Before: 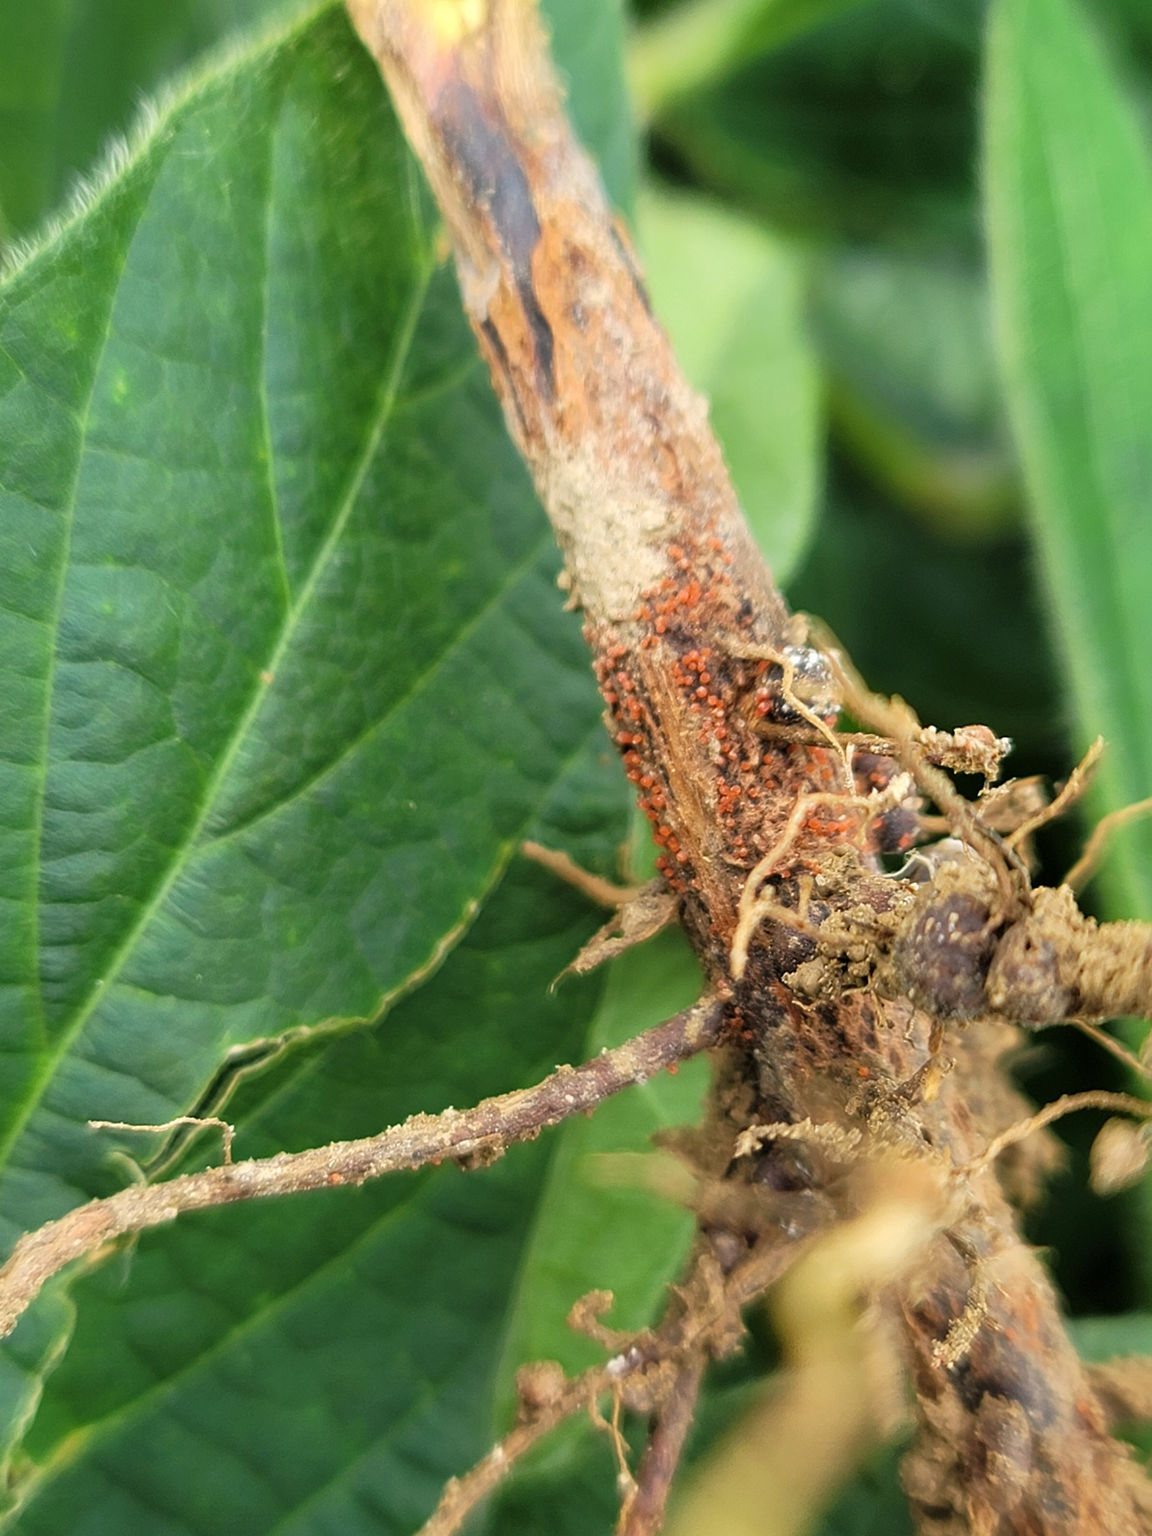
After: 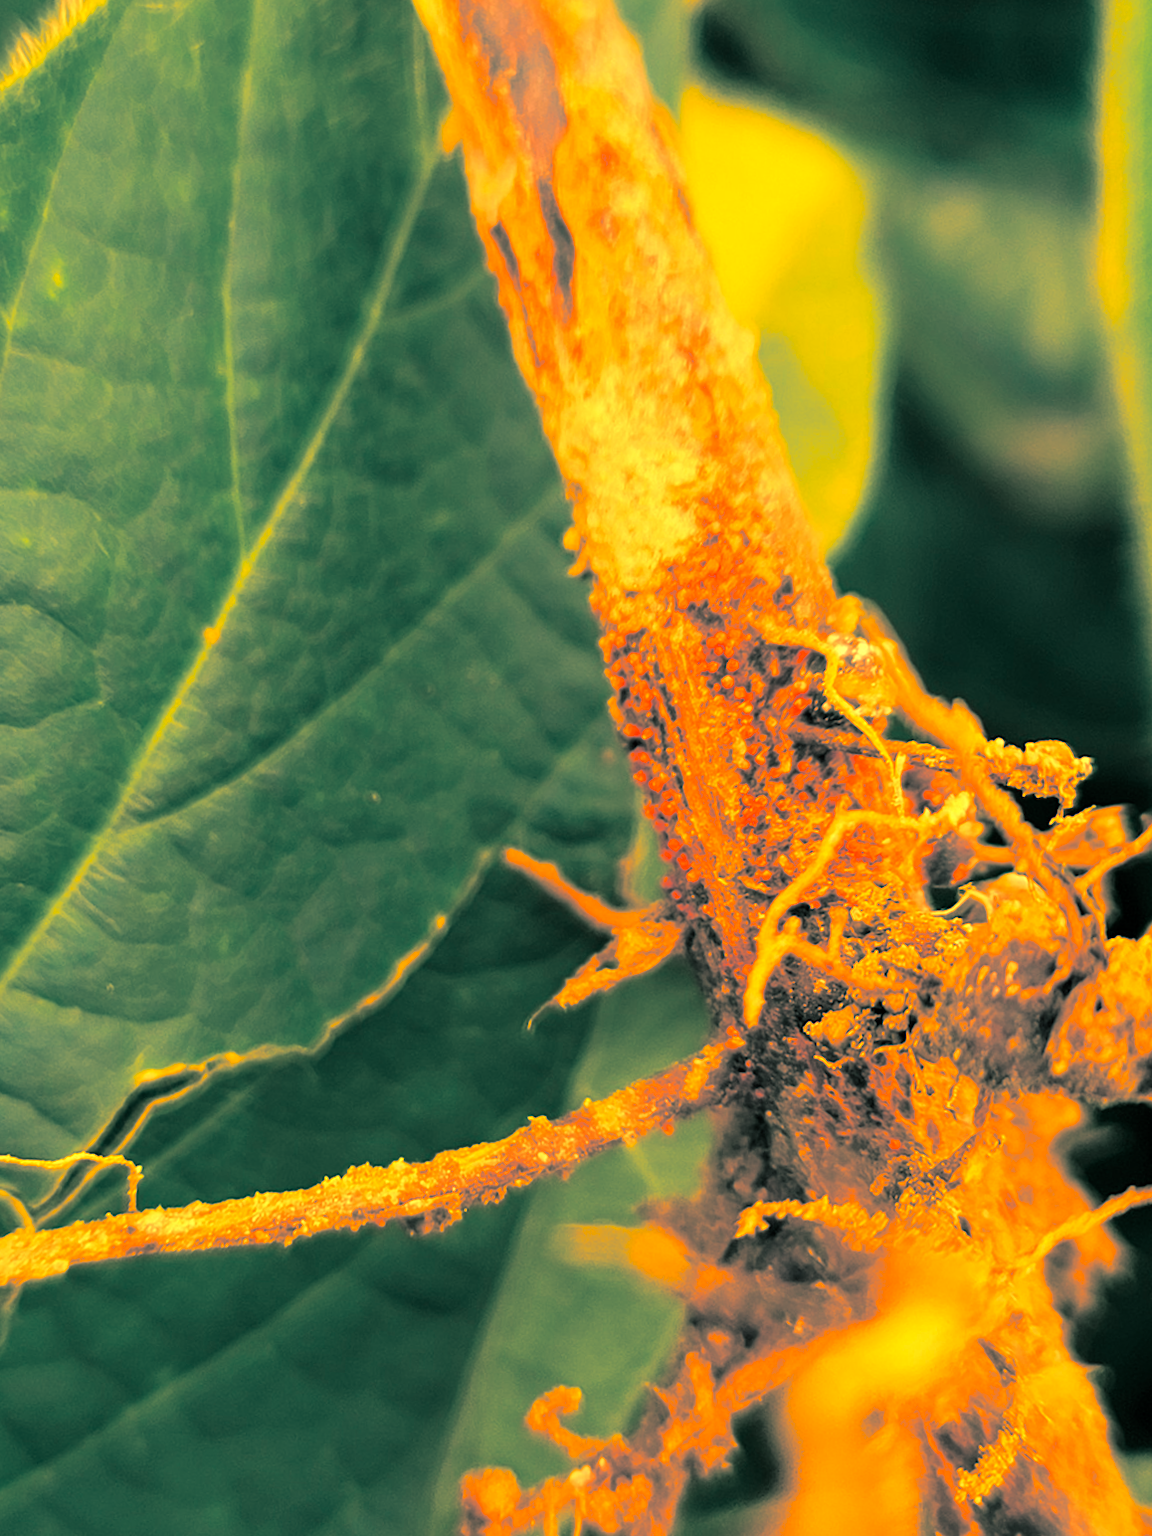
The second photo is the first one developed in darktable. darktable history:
white balance: red 1.467, blue 0.684
exposure: black level correction 0.001, exposure 0.014 EV, compensate highlight preservation false
velvia: on, module defaults
color balance rgb: perceptual saturation grading › global saturation 25%, global vibrance 20%
split-toning: shadows › hue 186.43°, highlights › hue 49.29°, compress 30.29%
crop and rotate: angle -3.27°, left 5.211%, top 5.211%, right 4.607%, bottom 4.607%
